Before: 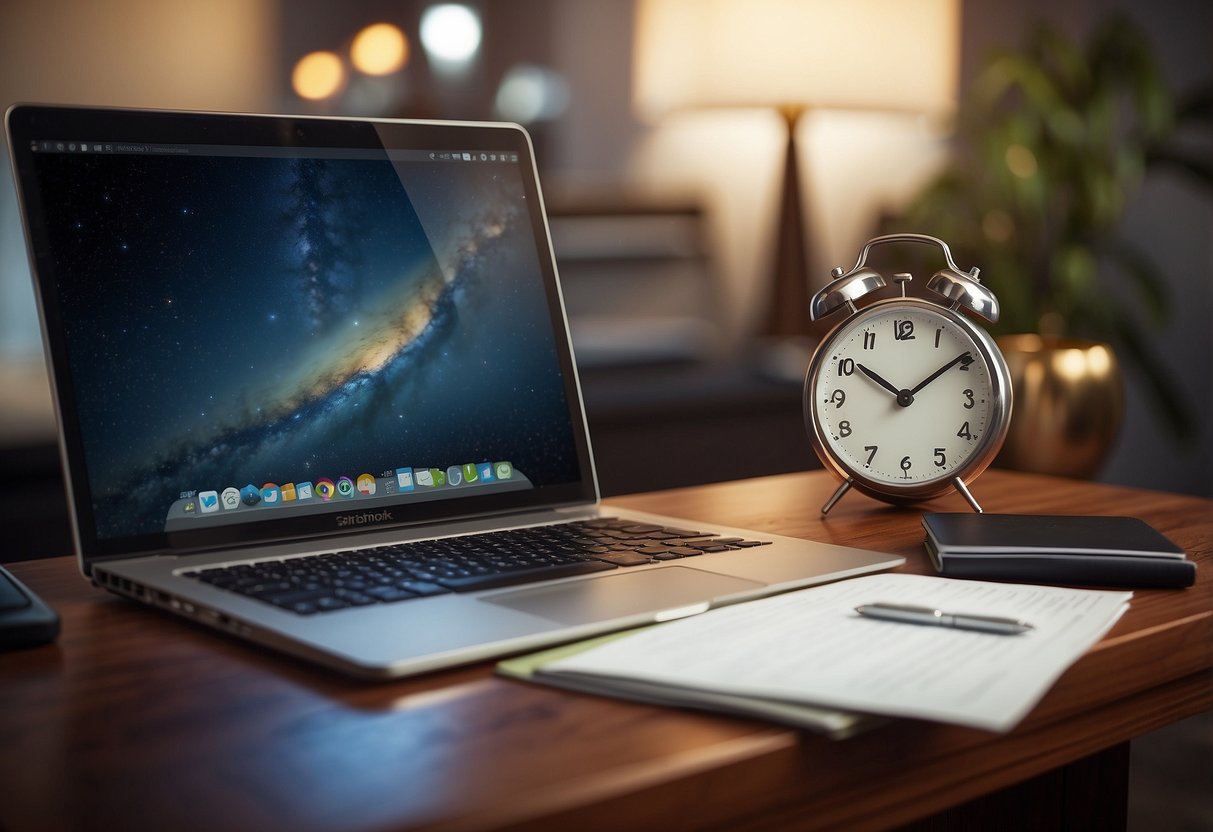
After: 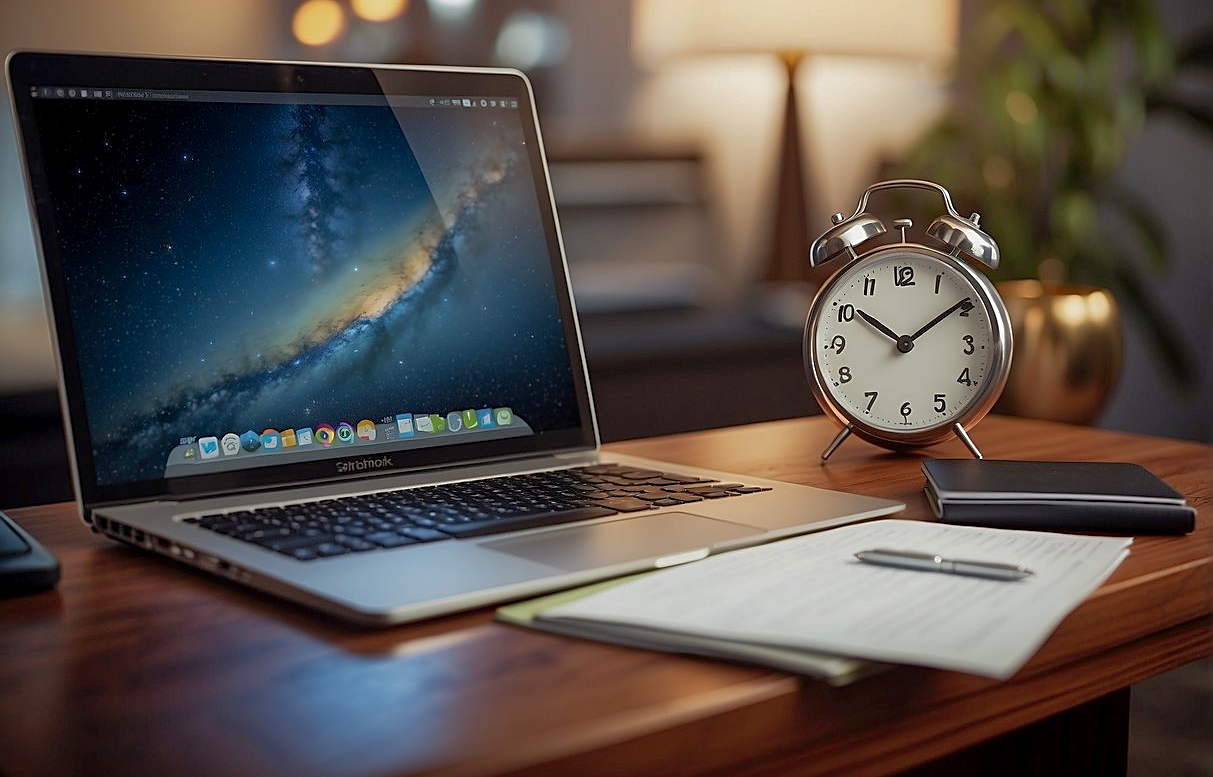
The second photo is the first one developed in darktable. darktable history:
shadows and highlights: on, module defaults
exposure: black level correction 0.002, exposure -0.104 EV, compensate highlight preservation false
crop and rotate: top 6.529%
sharpen: amount 0.591
